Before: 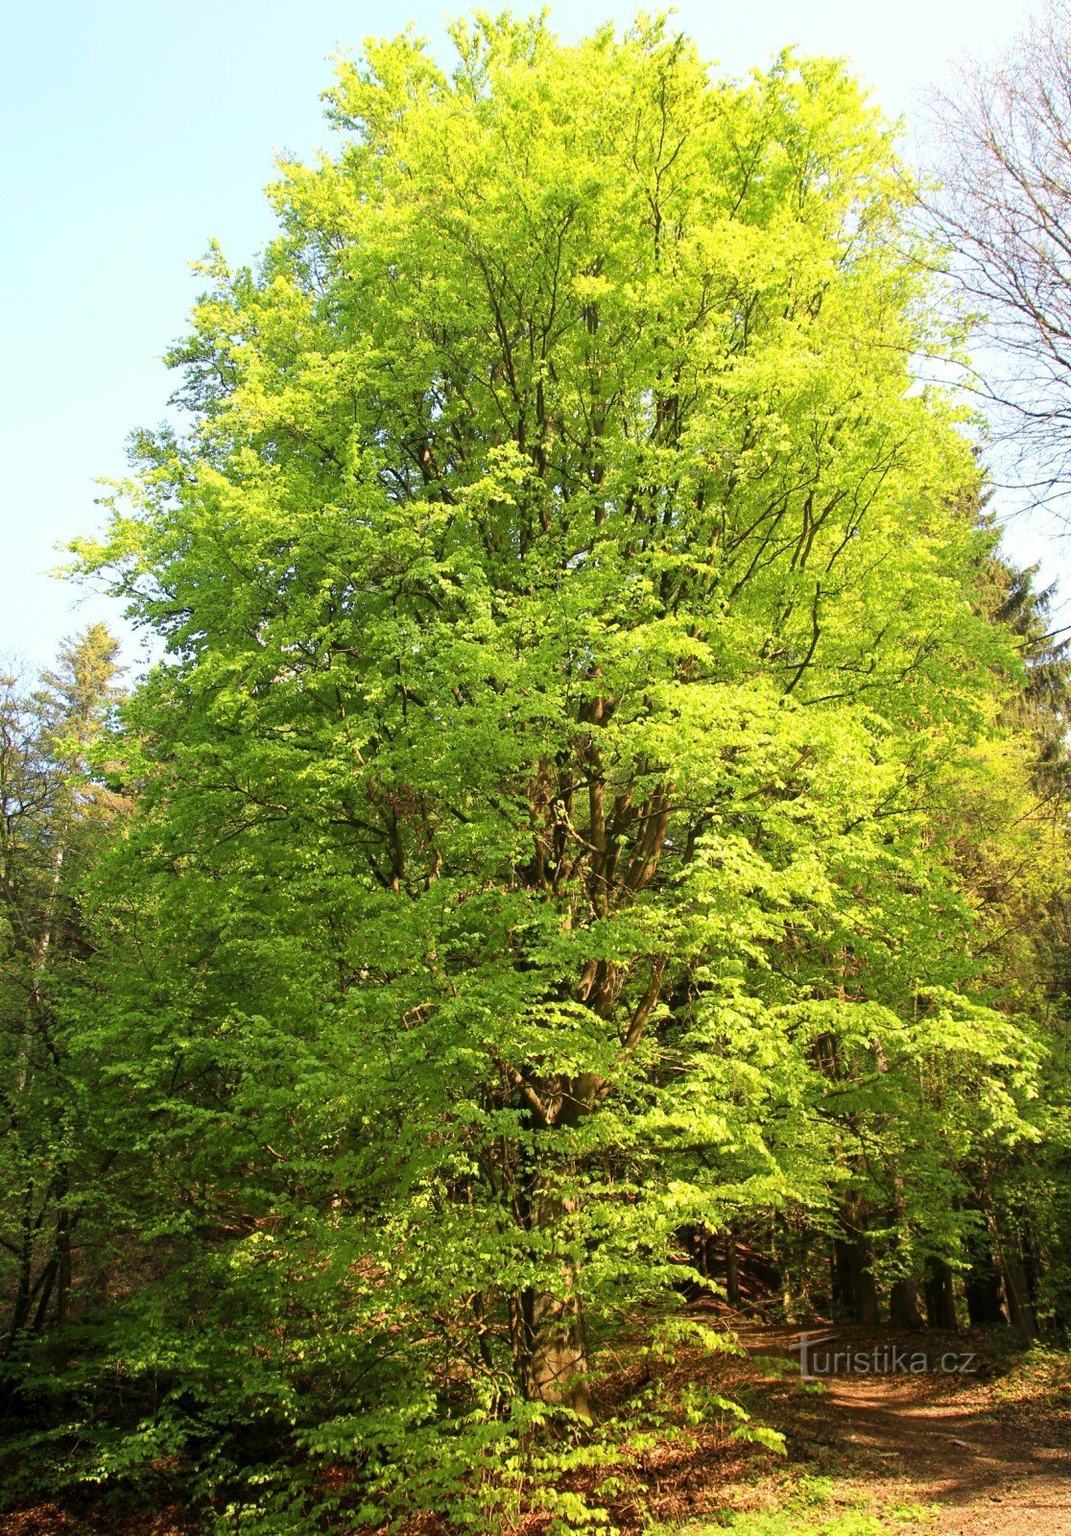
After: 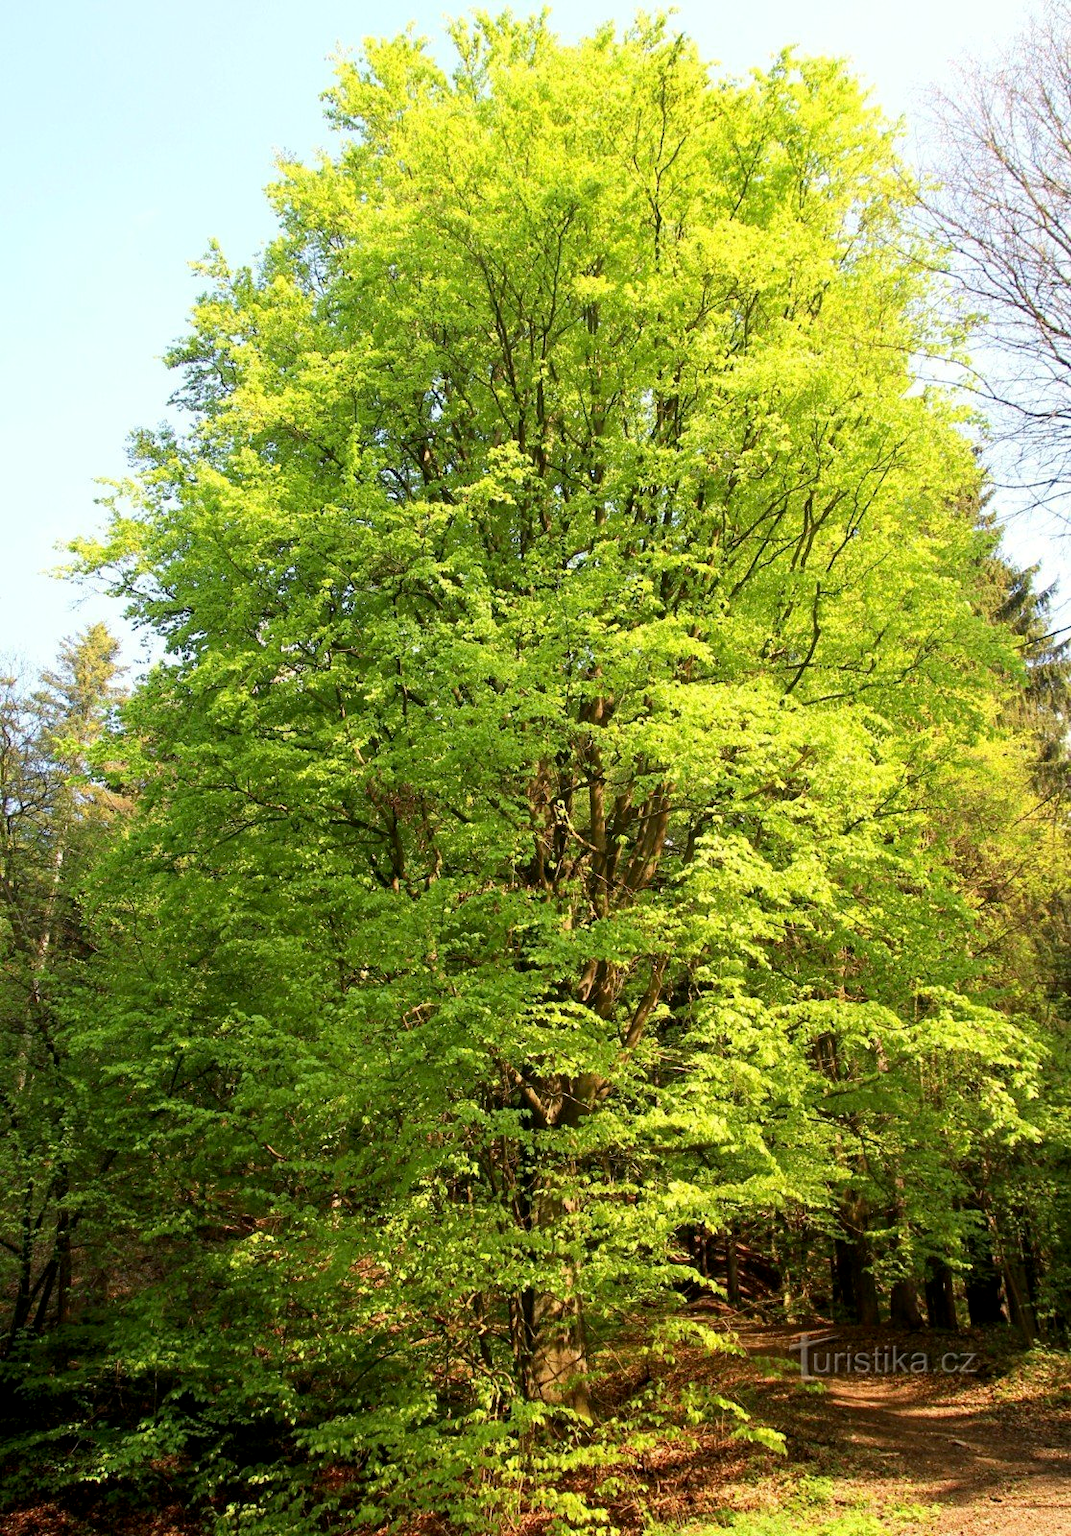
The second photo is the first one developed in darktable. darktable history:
exposure: black level correction 0.004, exposure 0.016 EV, compensate exposure bias true, compensate highlight preservation false
